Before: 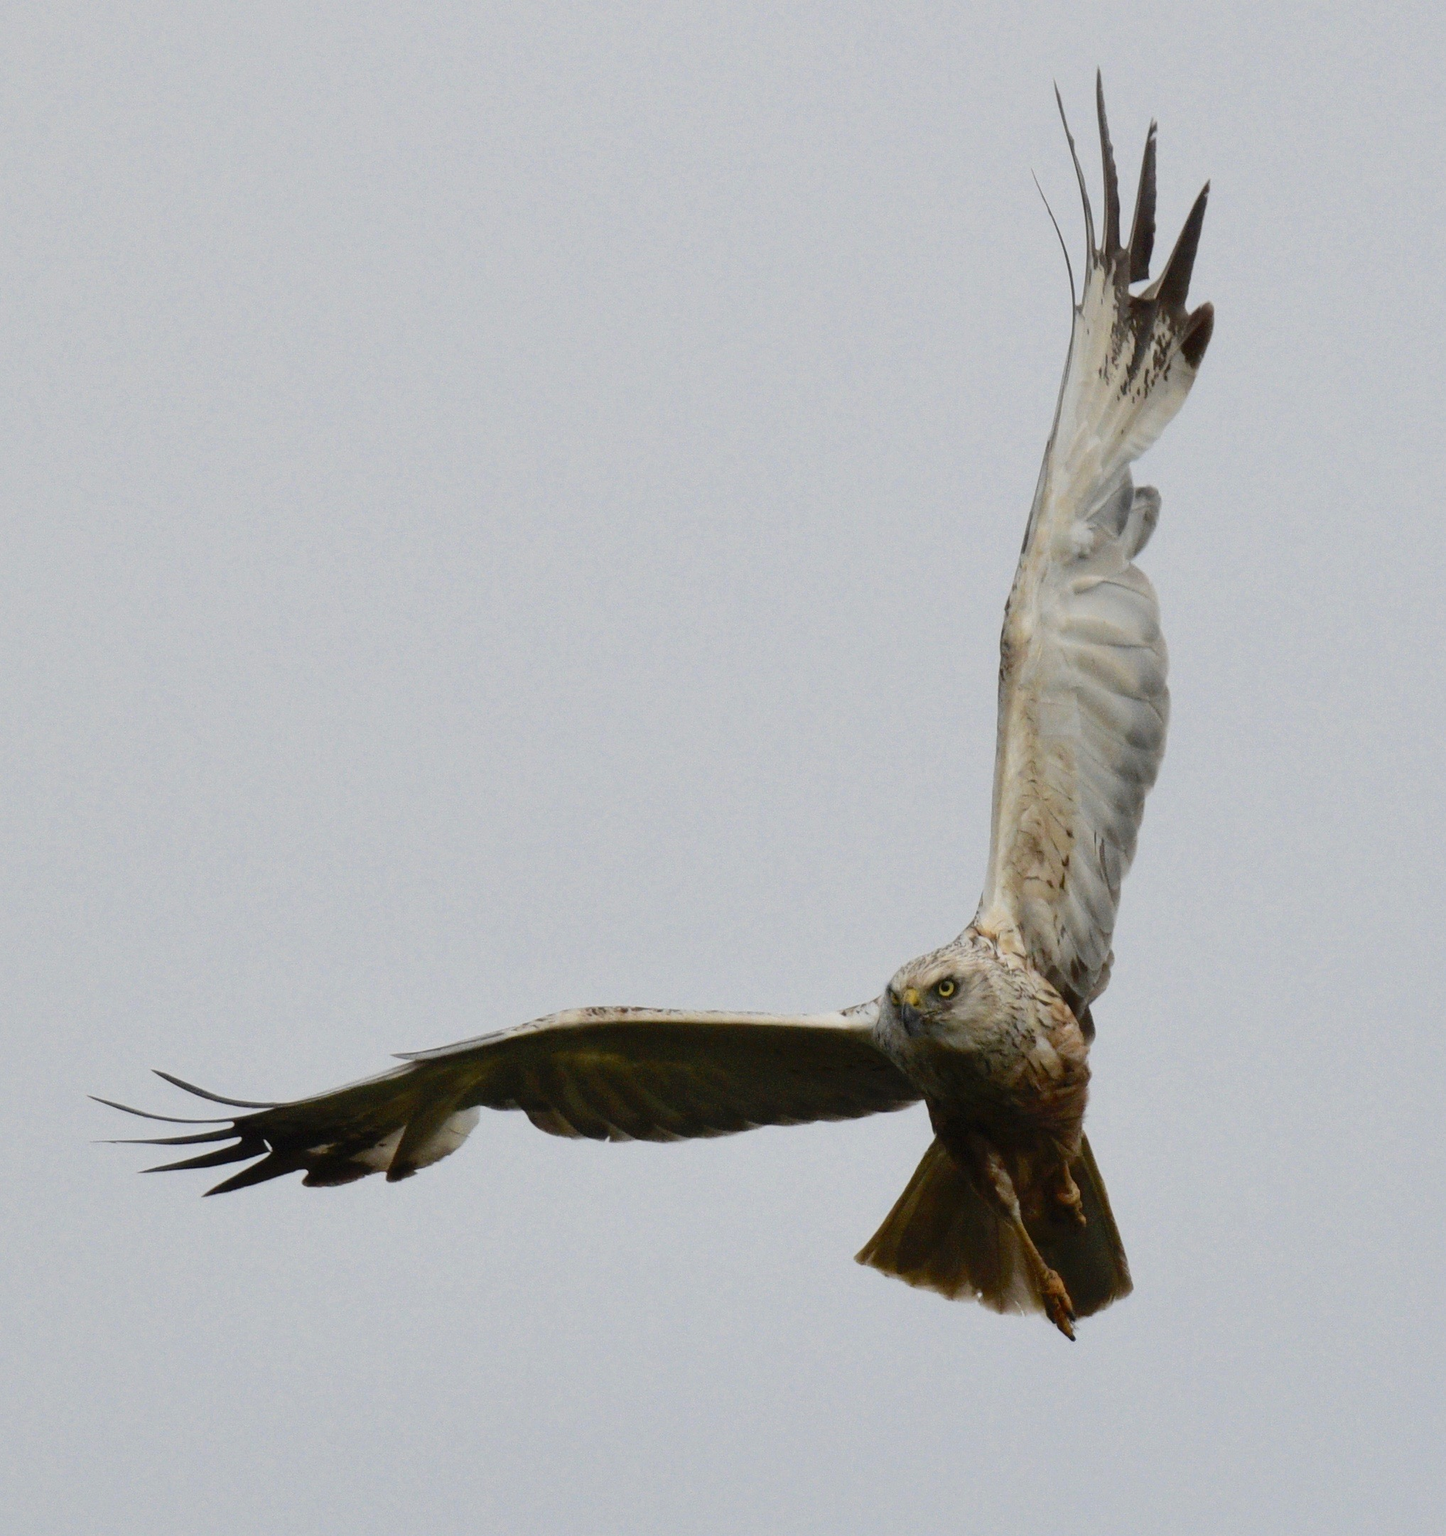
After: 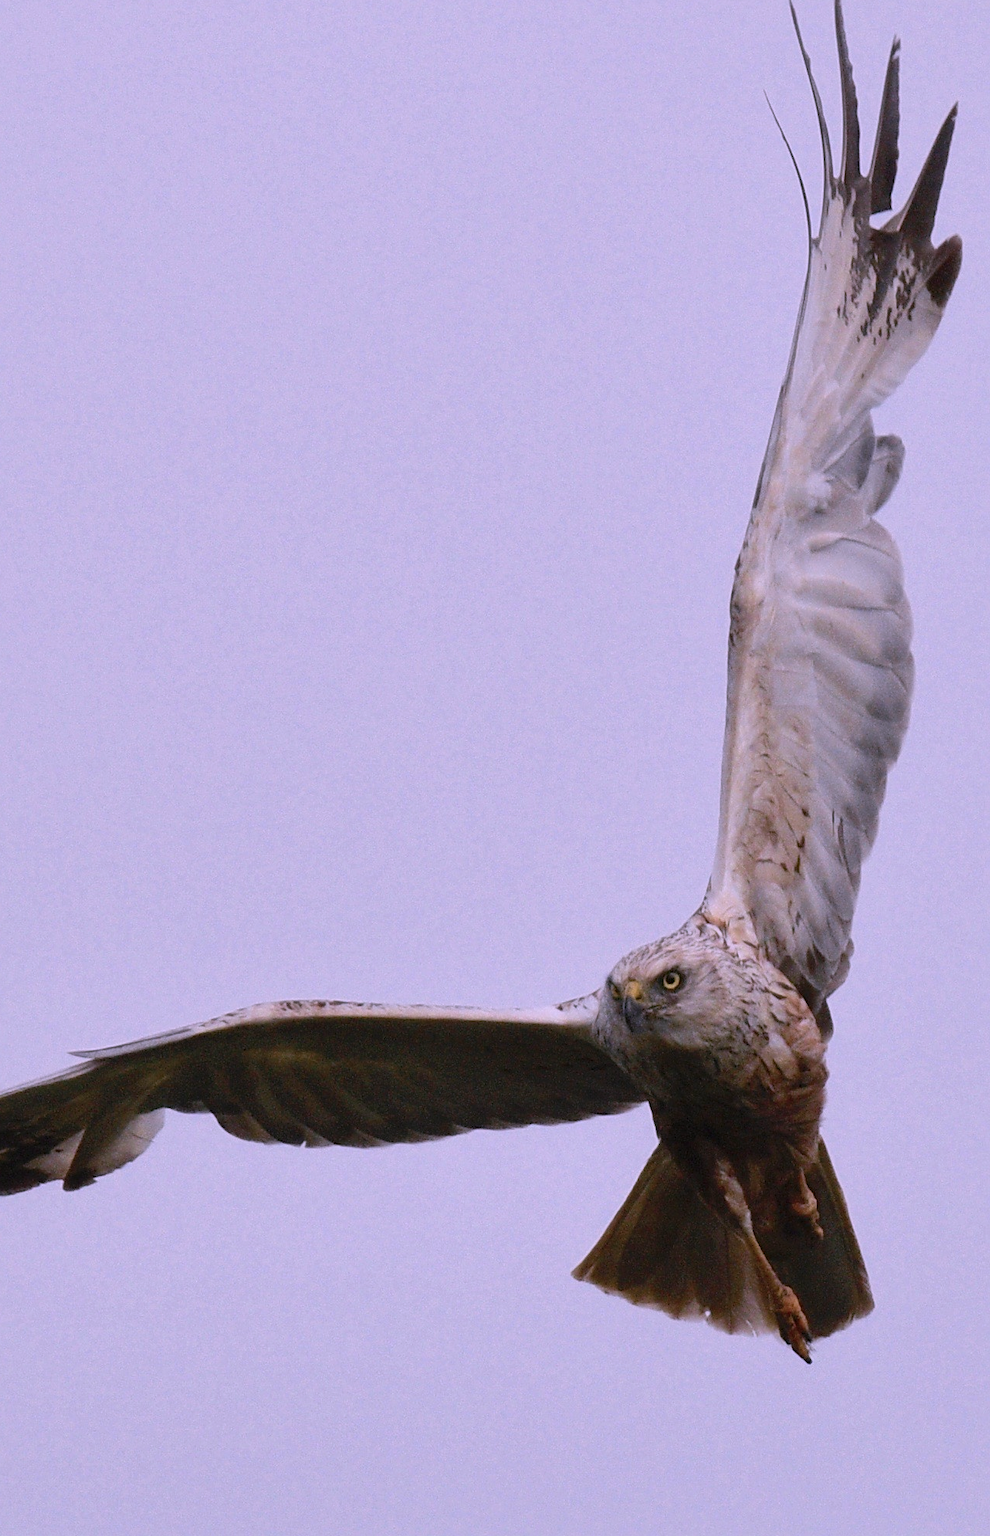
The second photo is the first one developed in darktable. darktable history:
shadows and highlights: shadows 25.43, highlights -26.49, highlights color adjustment 53.49%
crop and rotate: left 22.723%, top 5.635%, right 14.202%, bottom 2.297%
color correction: highlights a* 15.22, highlights b* -25.81
sharpen: radius 2.526, amount 0.325
